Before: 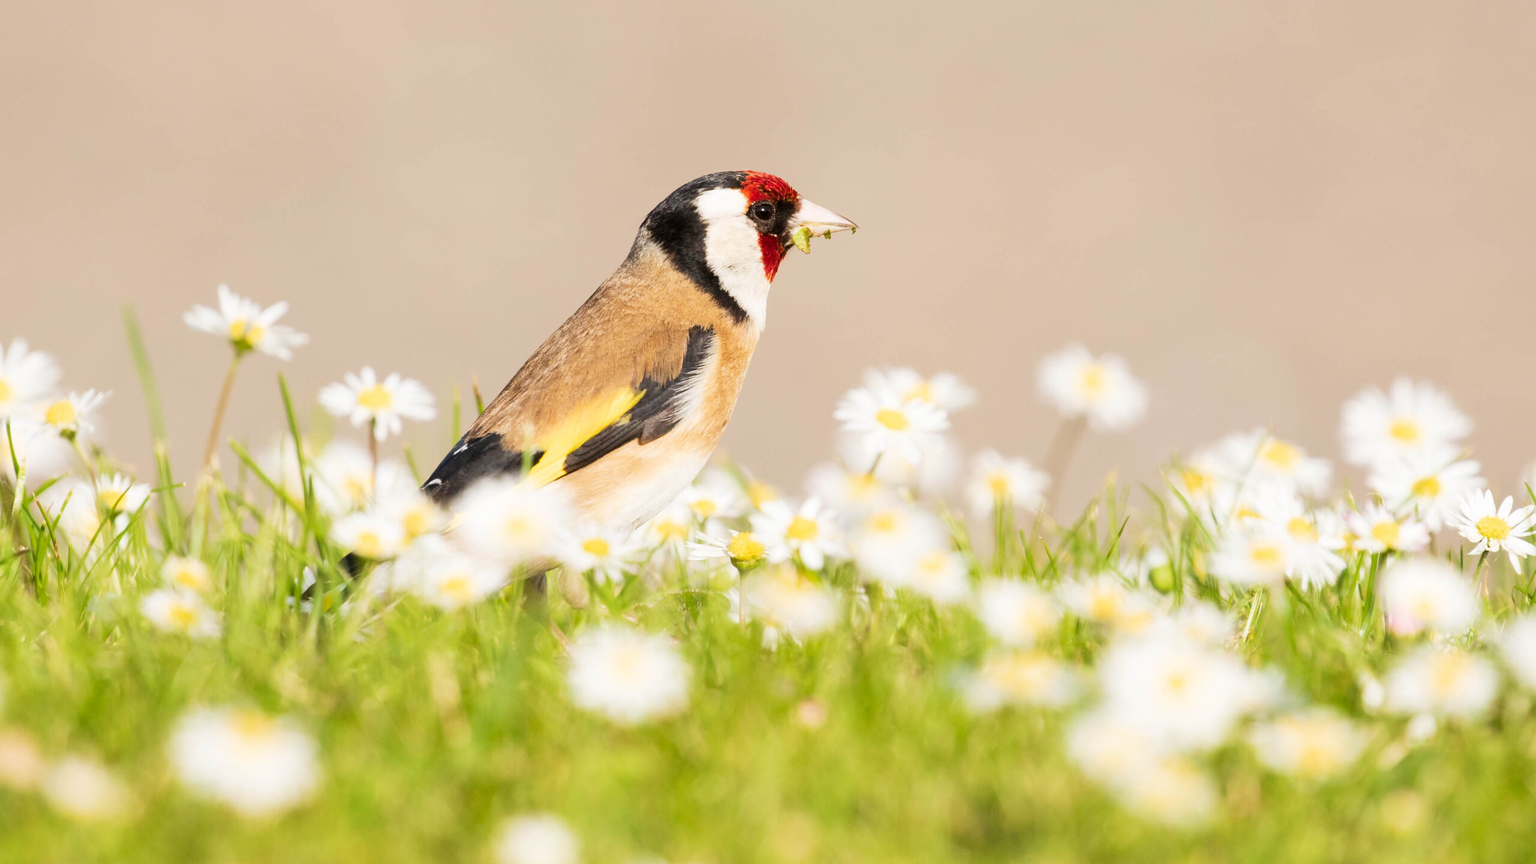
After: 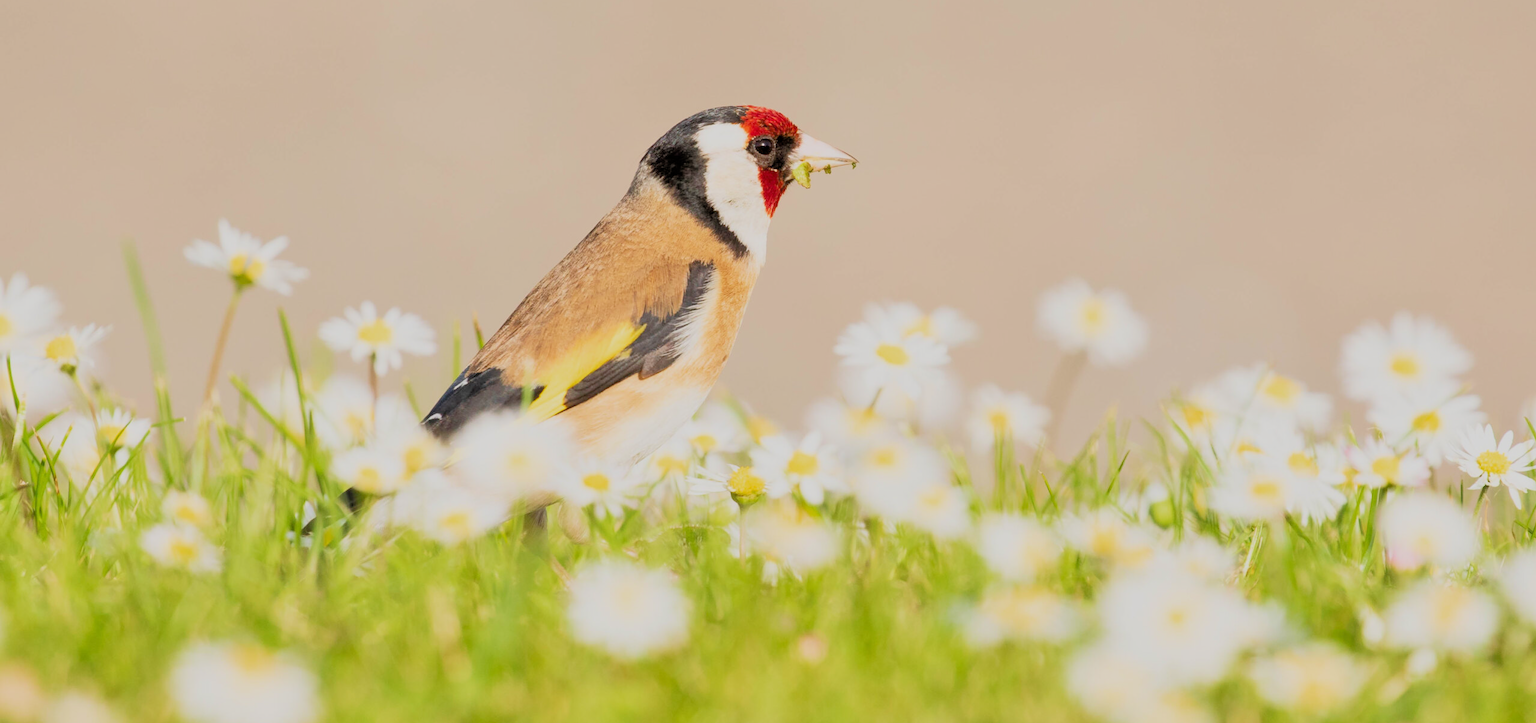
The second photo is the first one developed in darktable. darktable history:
filmic rgb: black relative exposure -7.65 EV, white relative exposure 4.56 EV, hardness 3.61, color science v6 (2022)
crop: top 7.625%, bottom 8.027%
tone equalizer: -7 EV 0.15 EV, -6 EV 0.6 EV, -5 EV 1.15 EV, -4 EV 1.33 EV, -3 EV 1.15 EV, -2 EV 0.6 EV, -1 EV 0.15 EV, mask exposure compensation -0.5 EV
